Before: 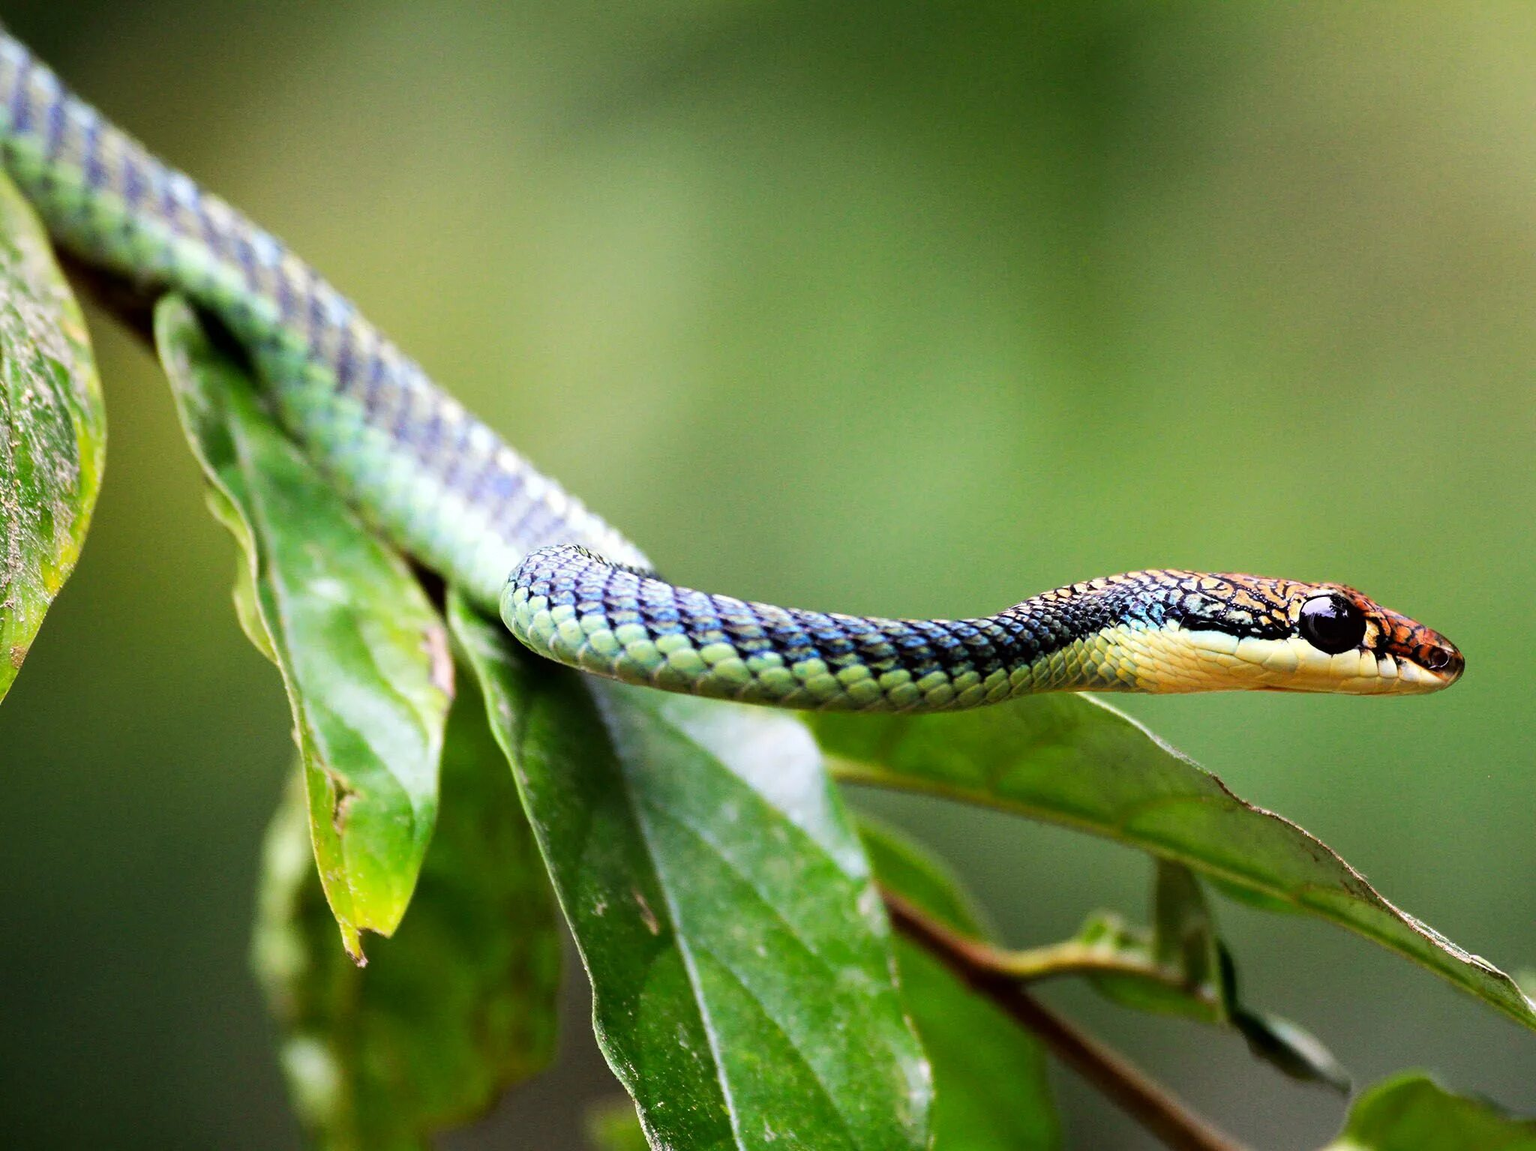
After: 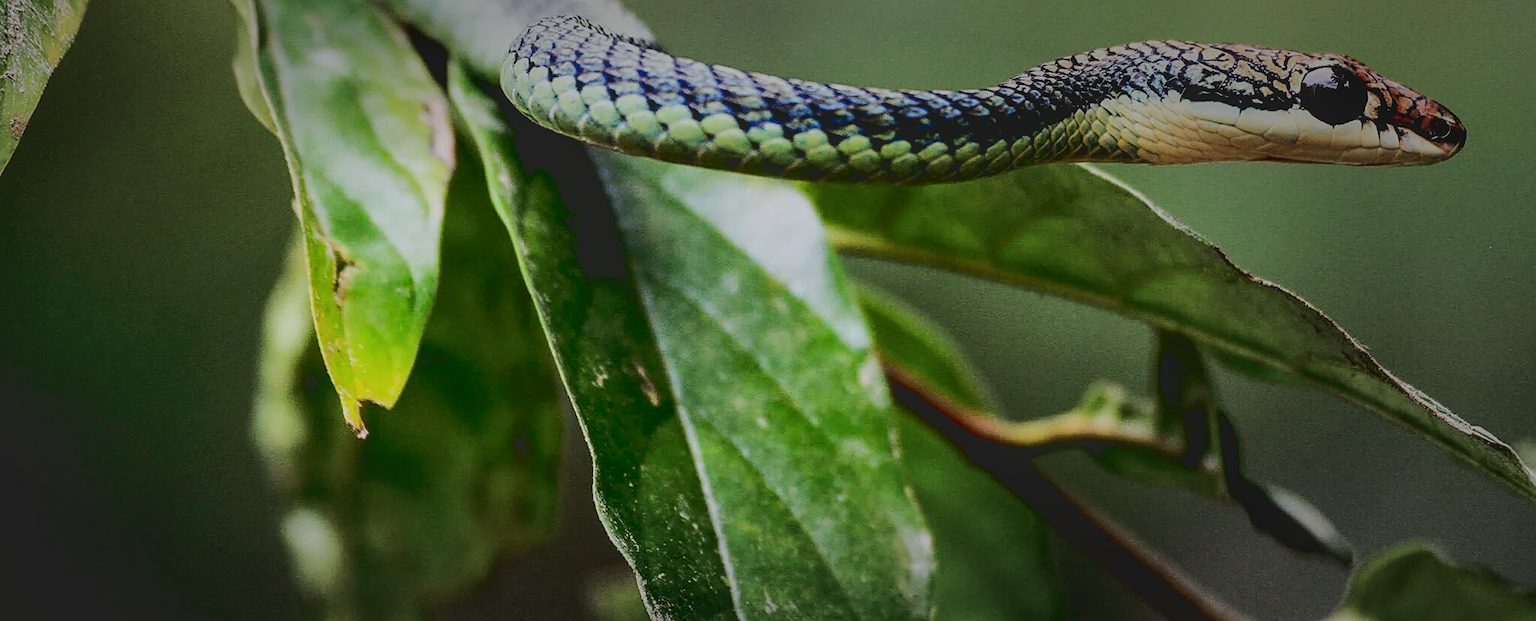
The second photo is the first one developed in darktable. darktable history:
vignetting: fall-off start 48.29%, brightness -0.465, saturation -0.289, center (-0.148, 0.011), automatic ratio true, width/height ratio 1.295
crop and rotate: top 46.056%, right 0.08%
tone curve: curves: ch0 [(0, 0.142) (0.384, 0.314) (0.752, 0.711) (0.991, 0.95)]; ch1 [(0.006, 0.129) (0.346, 0.384) (1, 1)]; ch2 [(0.003, 0.057) (0.261, 0.248) (1, 1)], color space Lab, linked channels, preserve colors none
filmic rgb: black relative exposure -3 EV, white relative exposure 4.56 EV, hardness 1.76, contrast 1.239, iterations of high-quality reconstruction 0
shadows and highlights: shadows 43.61, white point adjustment -1.6, soften with gaussian
local contrast: on, module defaults
sharpen: on, module defaults
